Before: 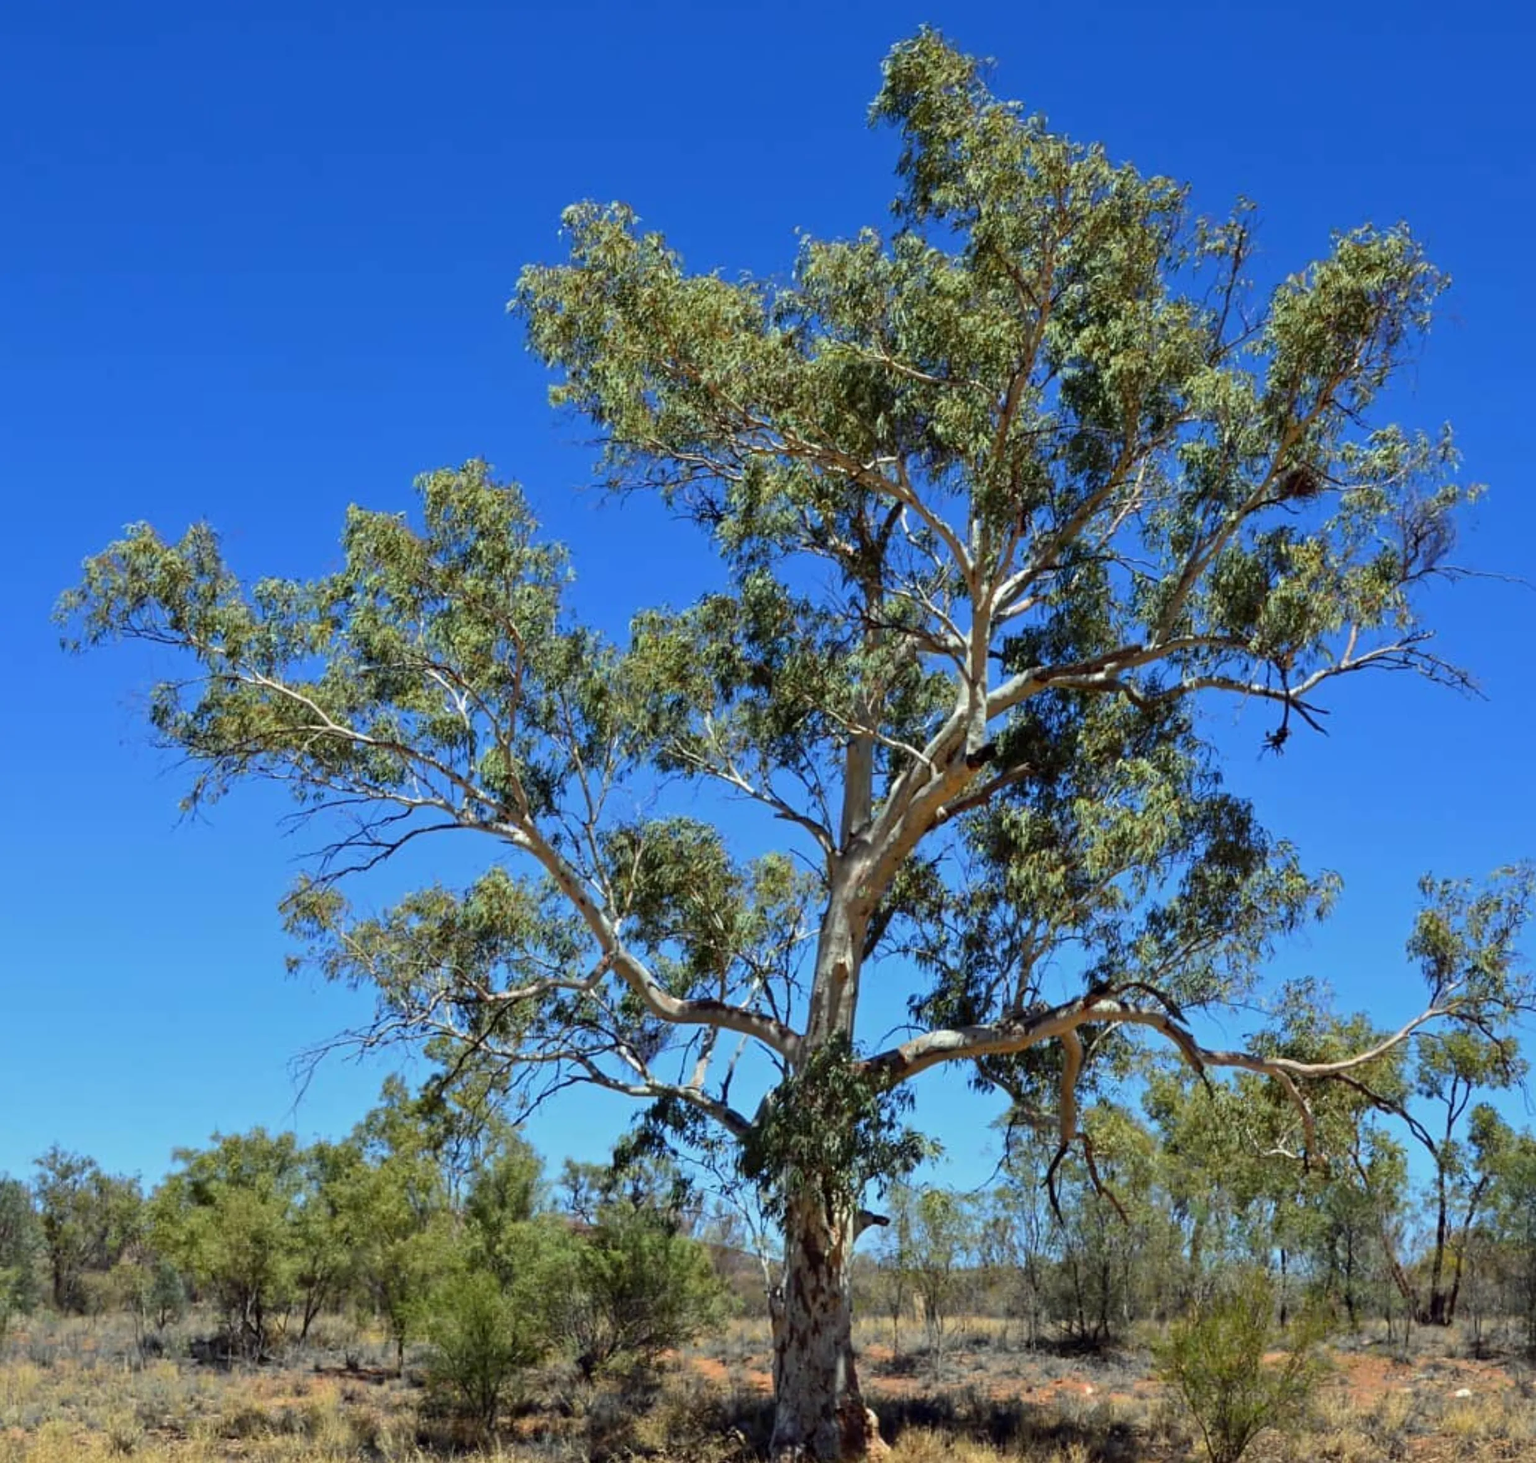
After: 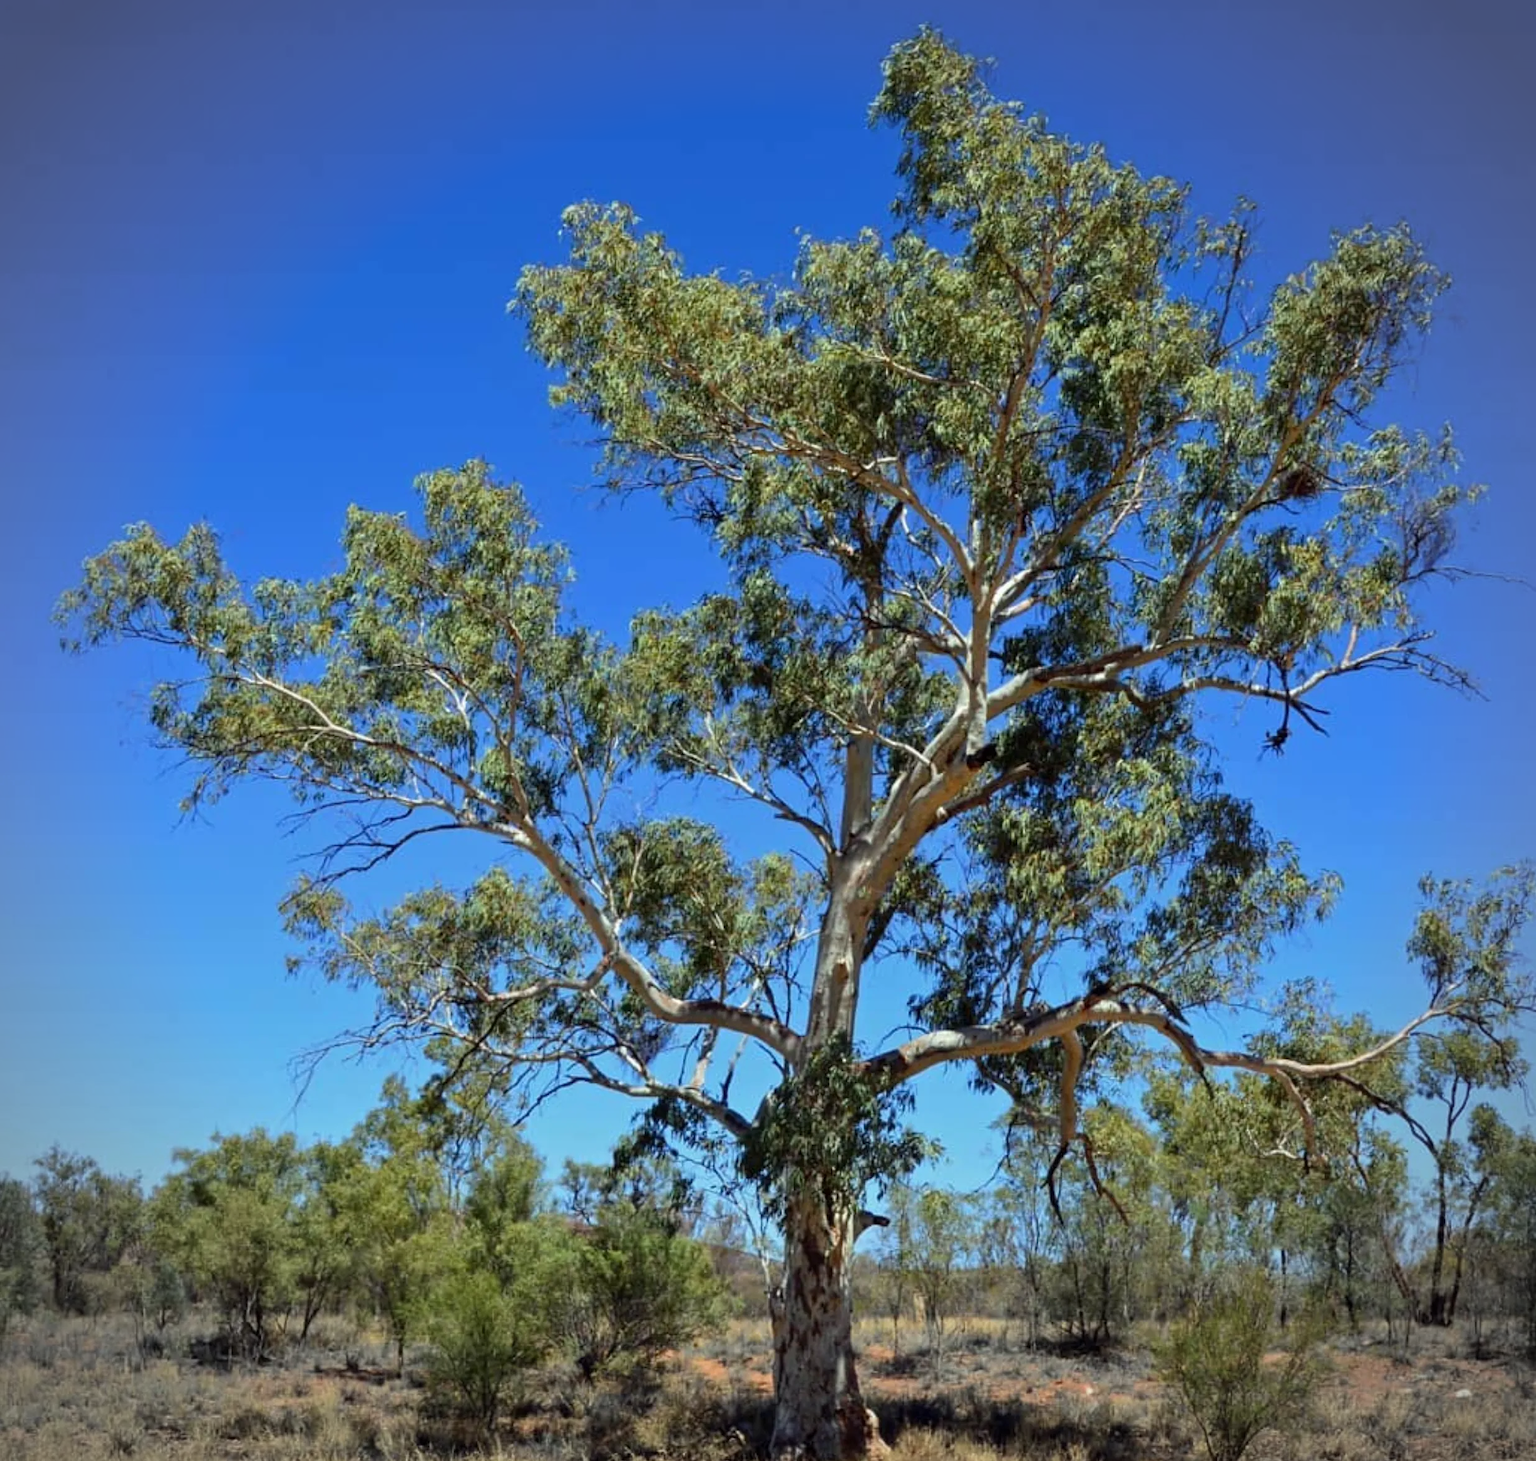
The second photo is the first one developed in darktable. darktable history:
crop: top 0.026%, bottom 0.094%
vignetting: on, module defaults
